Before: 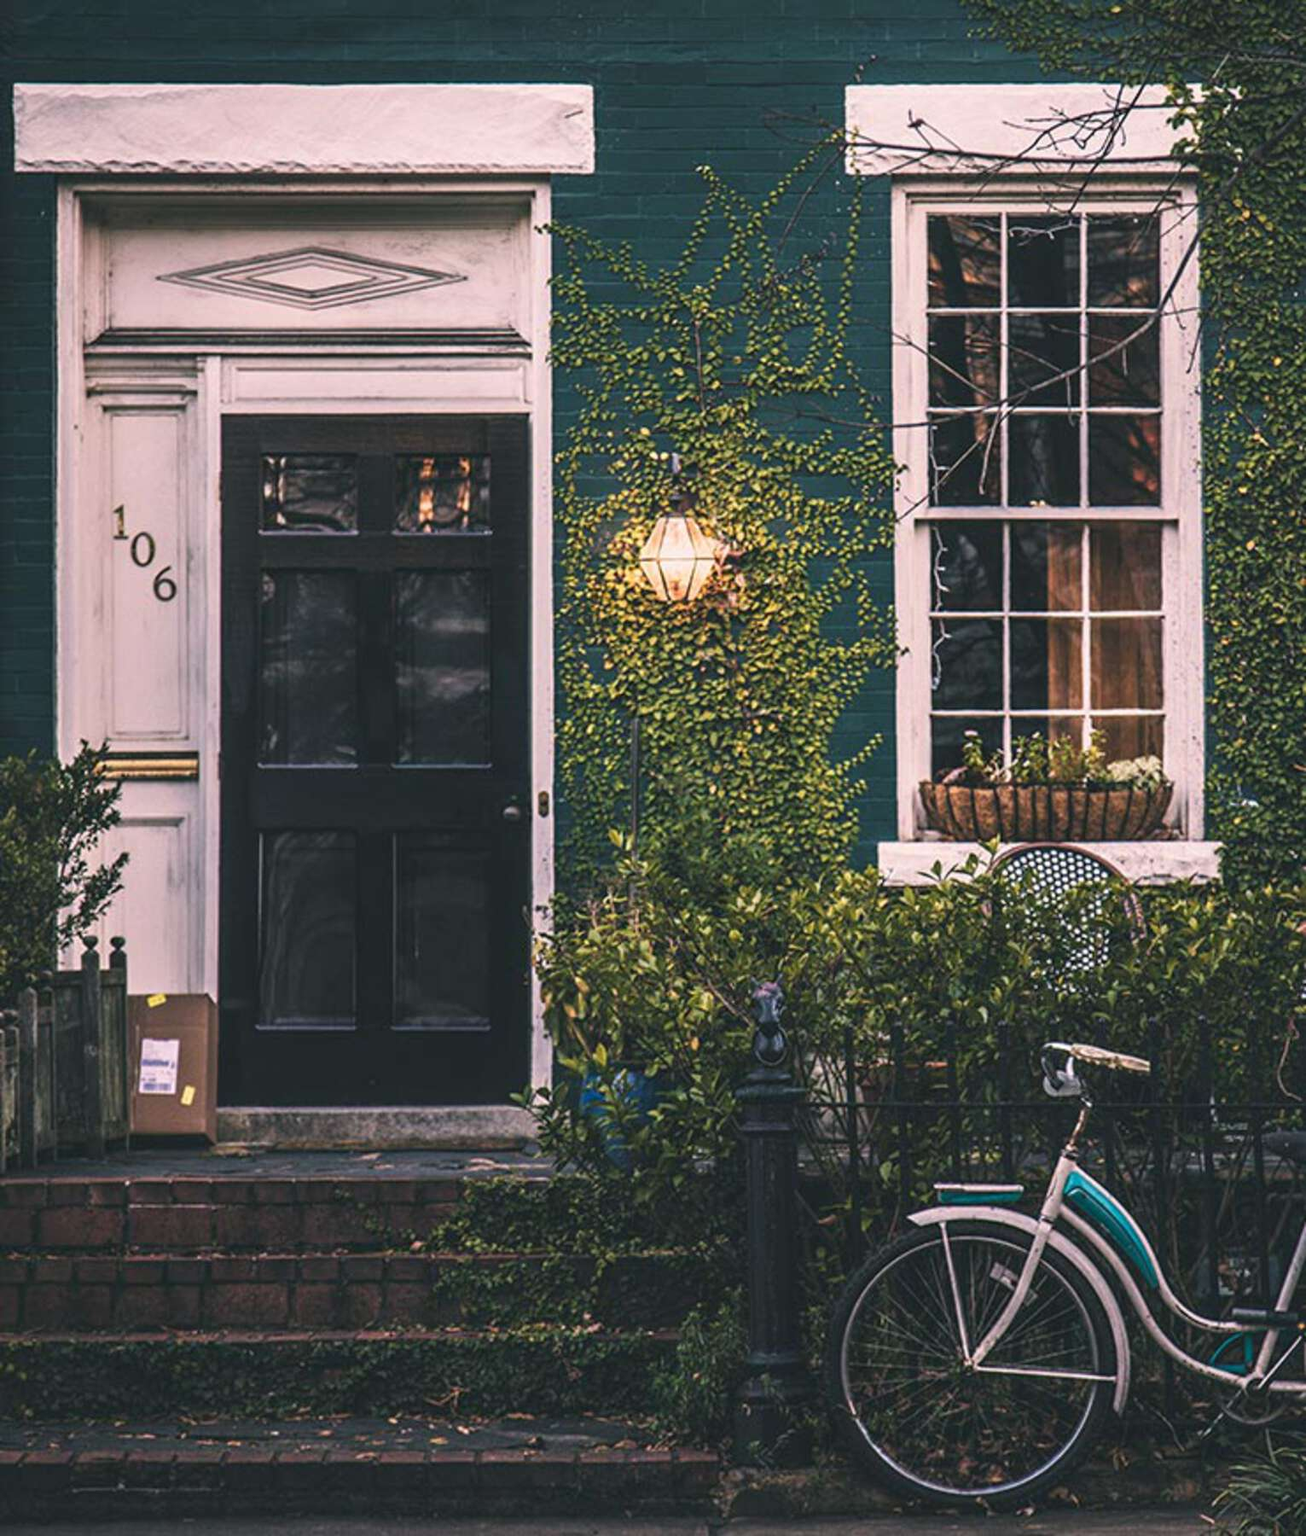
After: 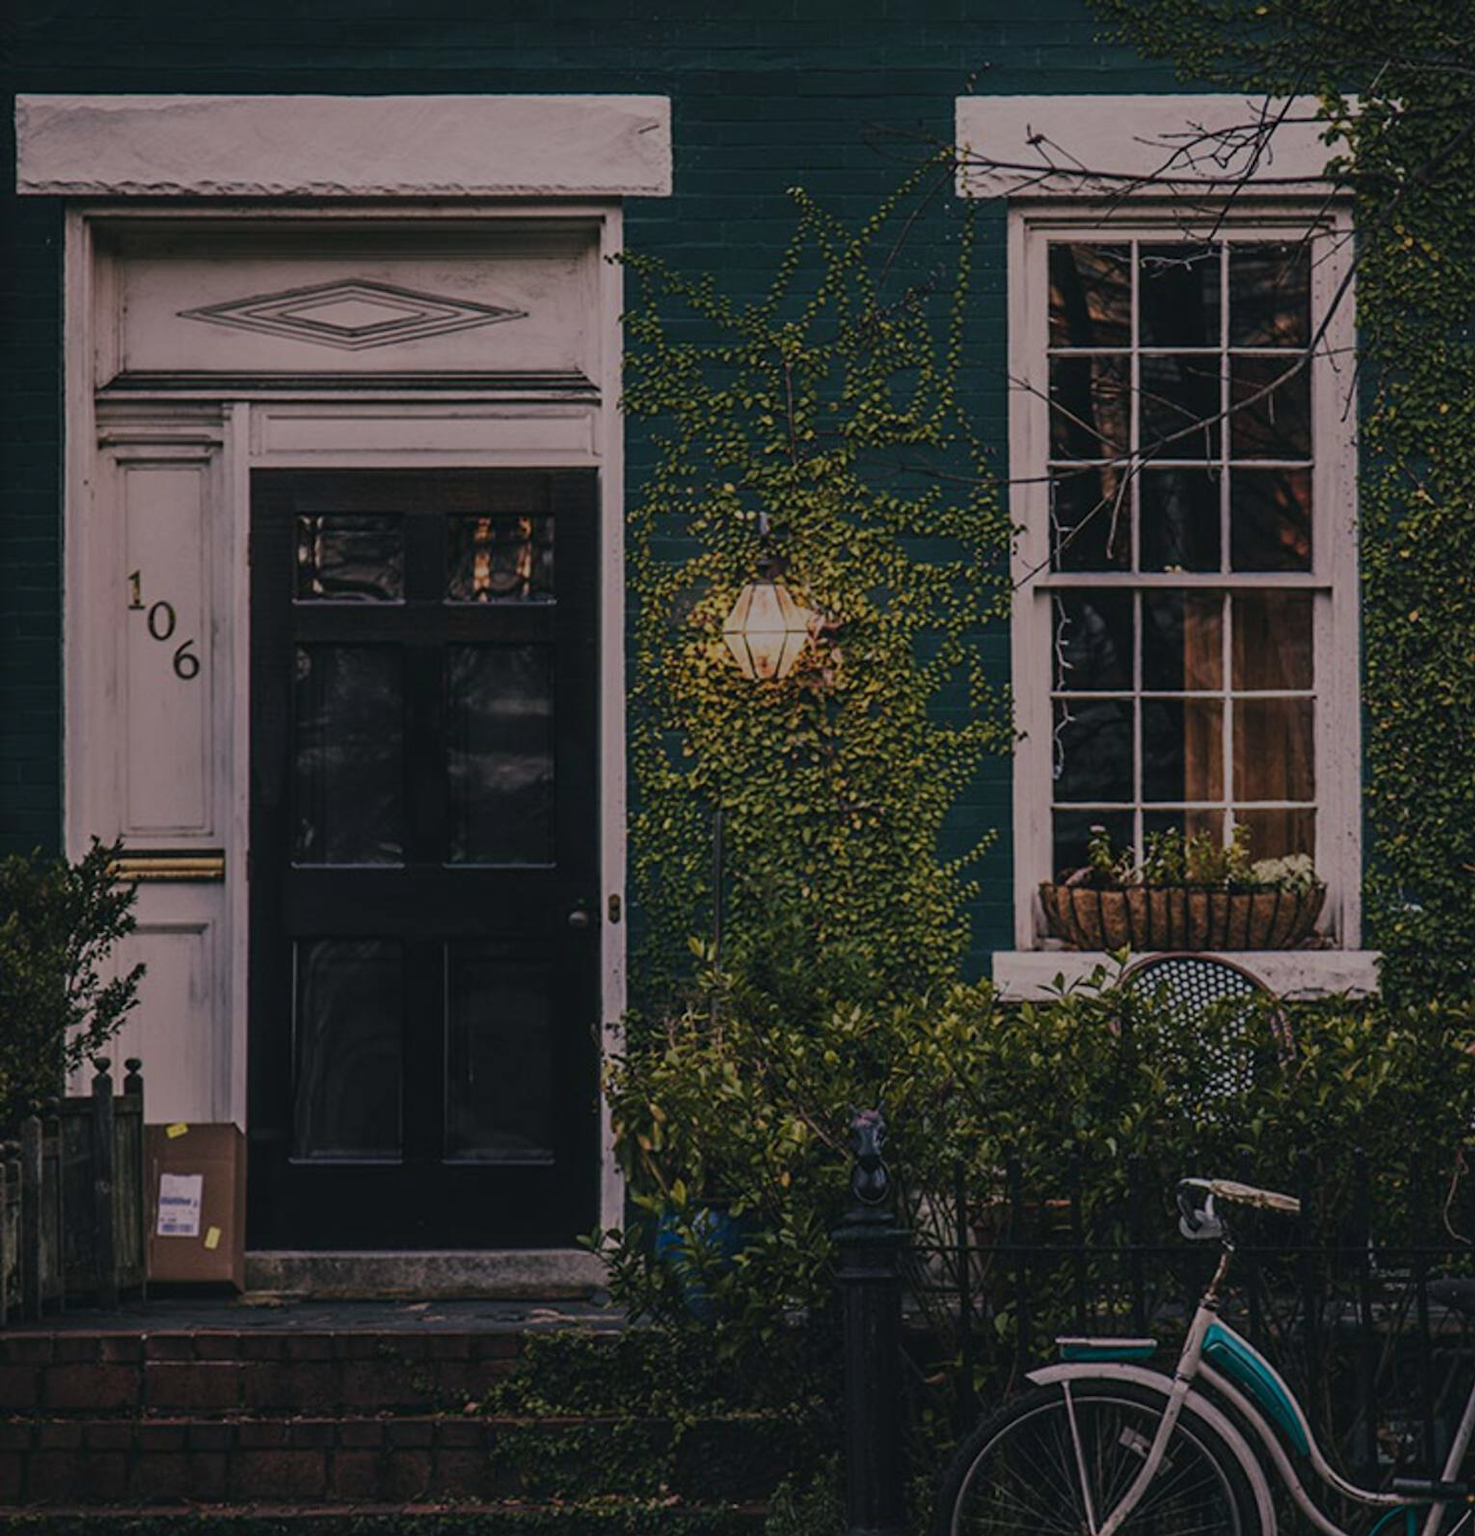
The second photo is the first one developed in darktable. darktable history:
crop and rotate: top 0%, bottom 11.49%
exposure: exposure -1.468 EV, compensate highlight preservation false
